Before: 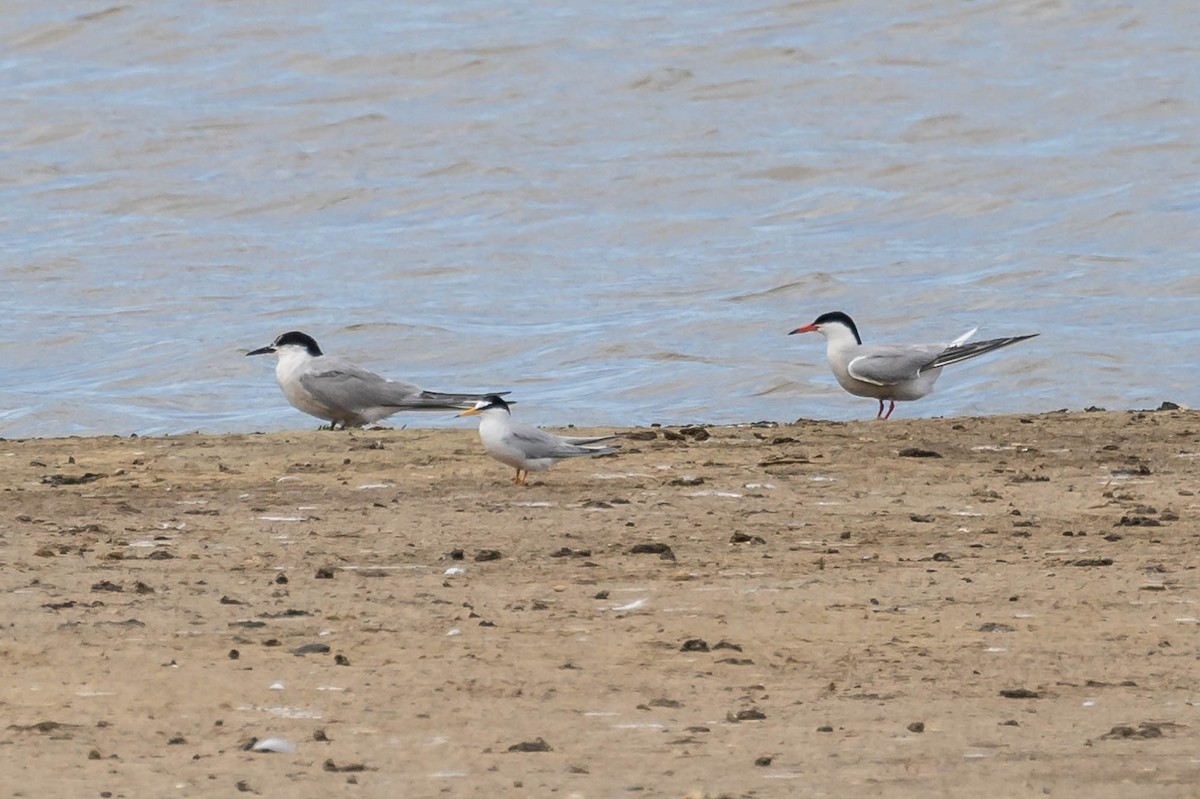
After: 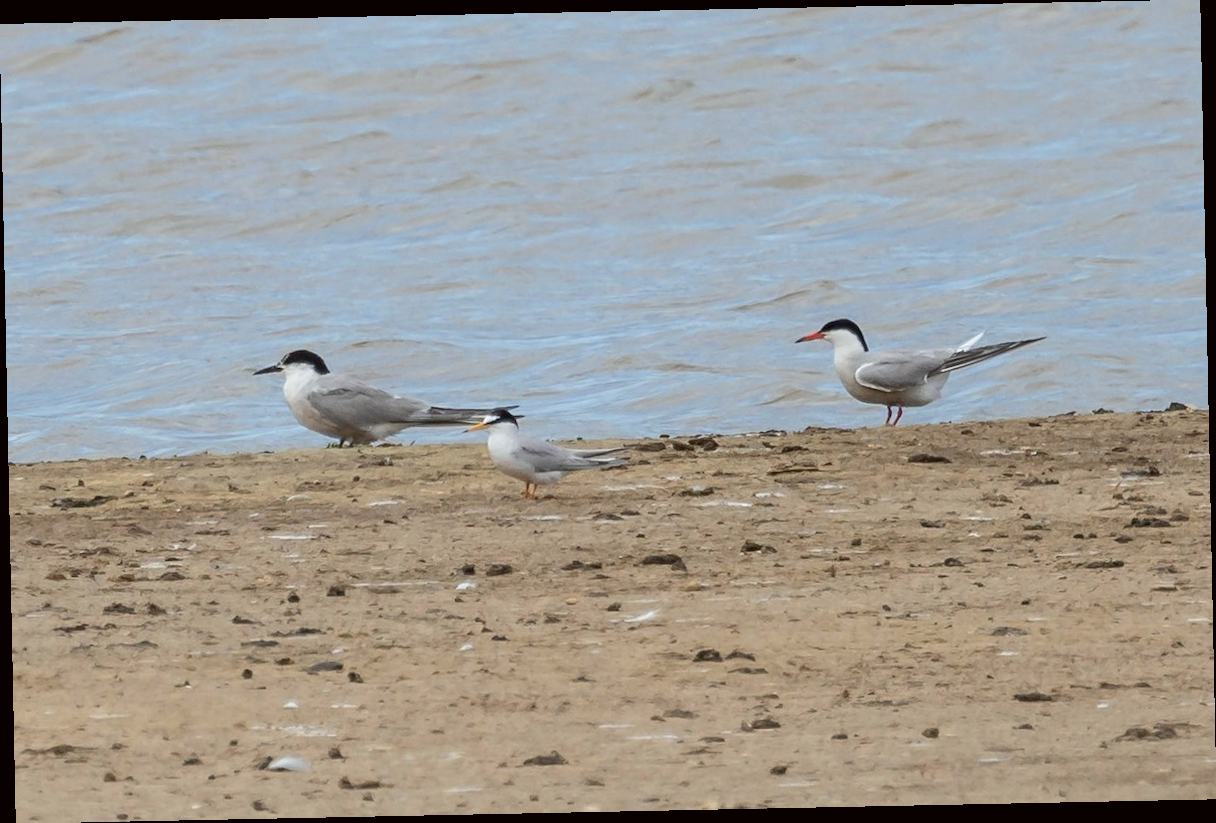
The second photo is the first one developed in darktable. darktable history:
rotate and perspective: rotation -1.17°, automatic cropping off
color correction: highlights a* -2.73, highlights b* -2.09, shadows a* 2.41, shadows b* 2.73
